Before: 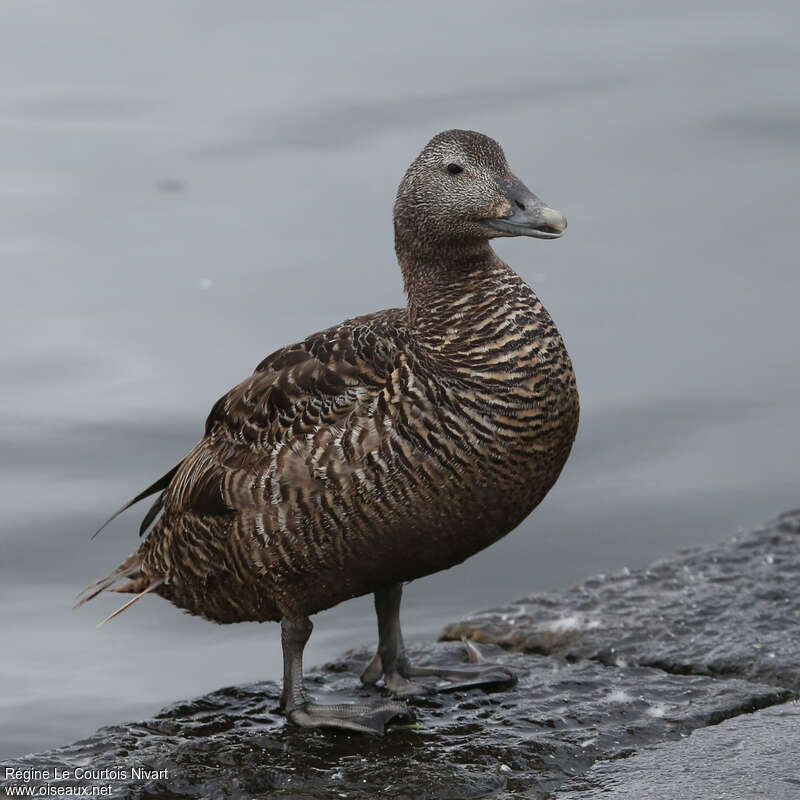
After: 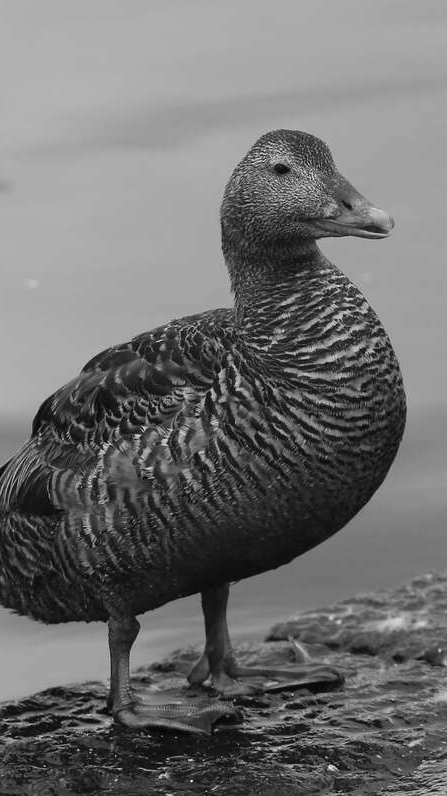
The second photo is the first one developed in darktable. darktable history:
monochrome: on, module defaults
crop: left 21.674%, right 22.086%
